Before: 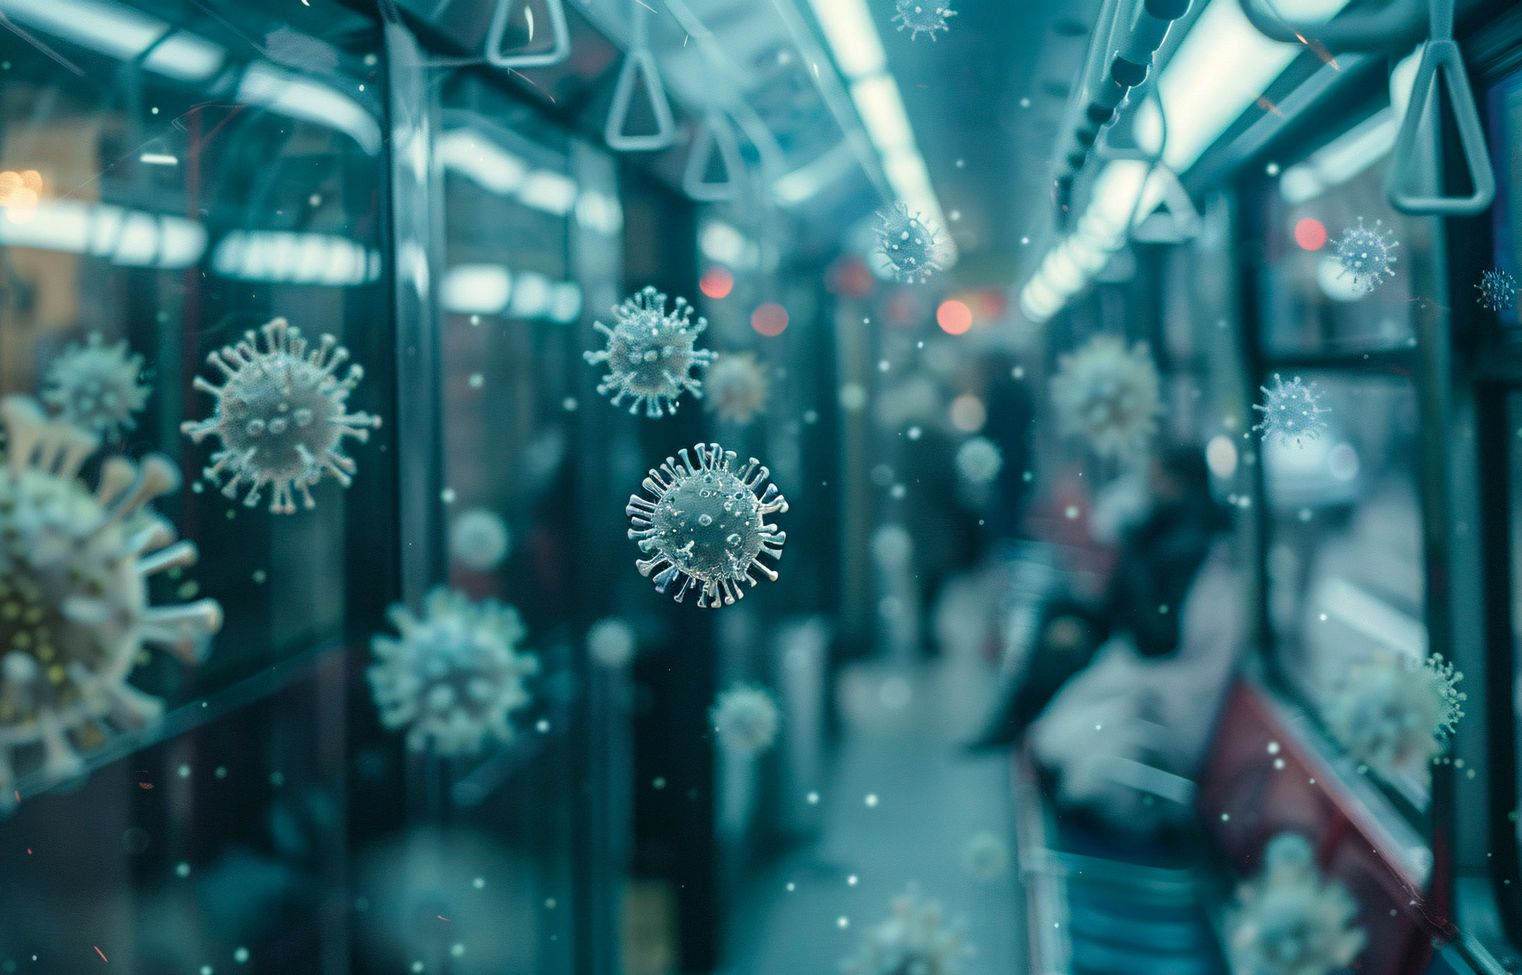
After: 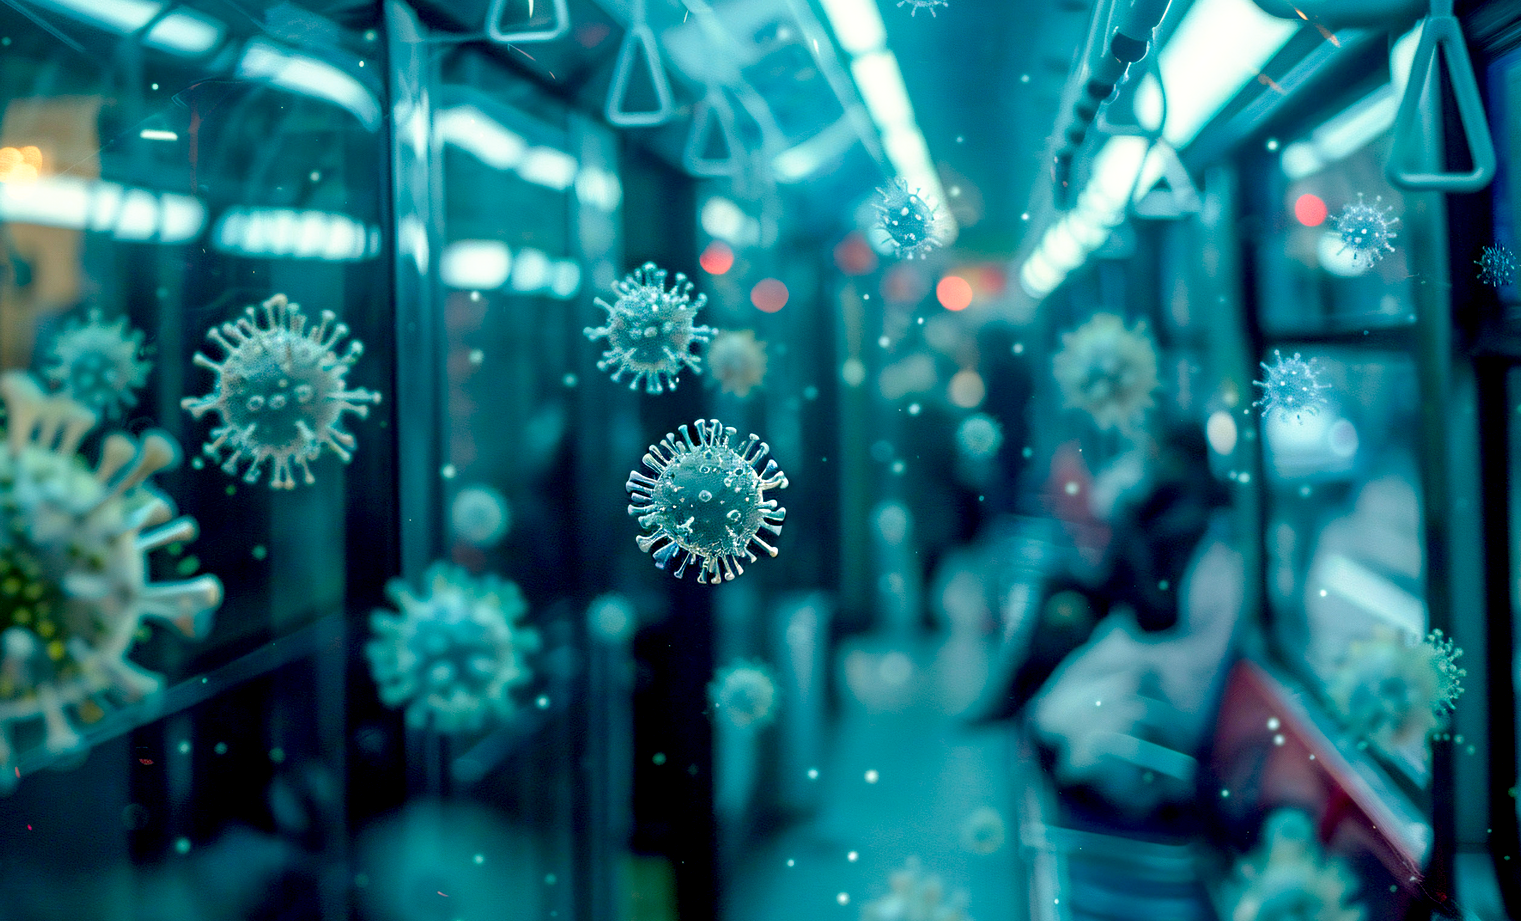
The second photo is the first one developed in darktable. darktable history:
crop and rotate: top 2.479%, bottom 3.018%
base curve: curves: ch0 [(0.017, 0) (0.425, 0.441) (0.844, 0.933) (1, 1)], preserve colors none
color balance rgb: perceptual saturation grading › global saturation 45%, perceptual saturation grading › highlights -25%, perceptual saturation grading › shadows 50%, perceptual brilliance grading › global brilliance 3%, global vibrance 3%
